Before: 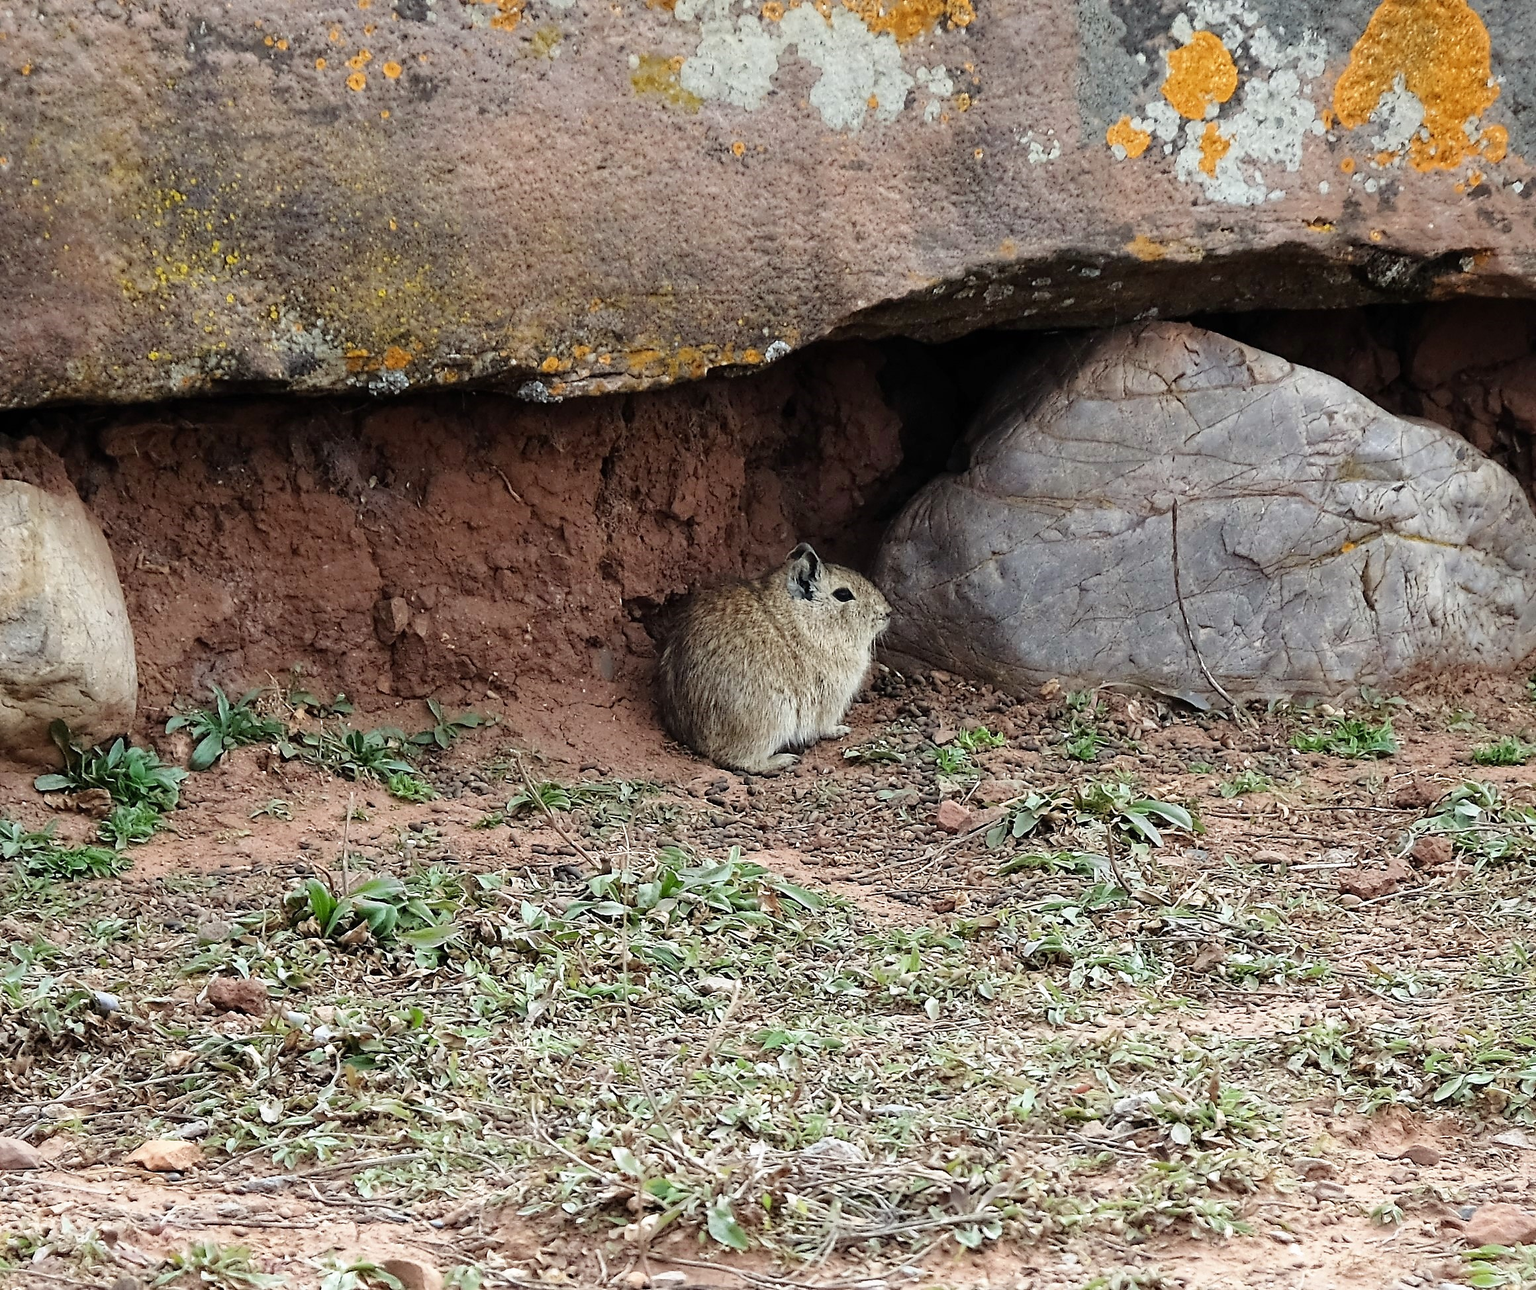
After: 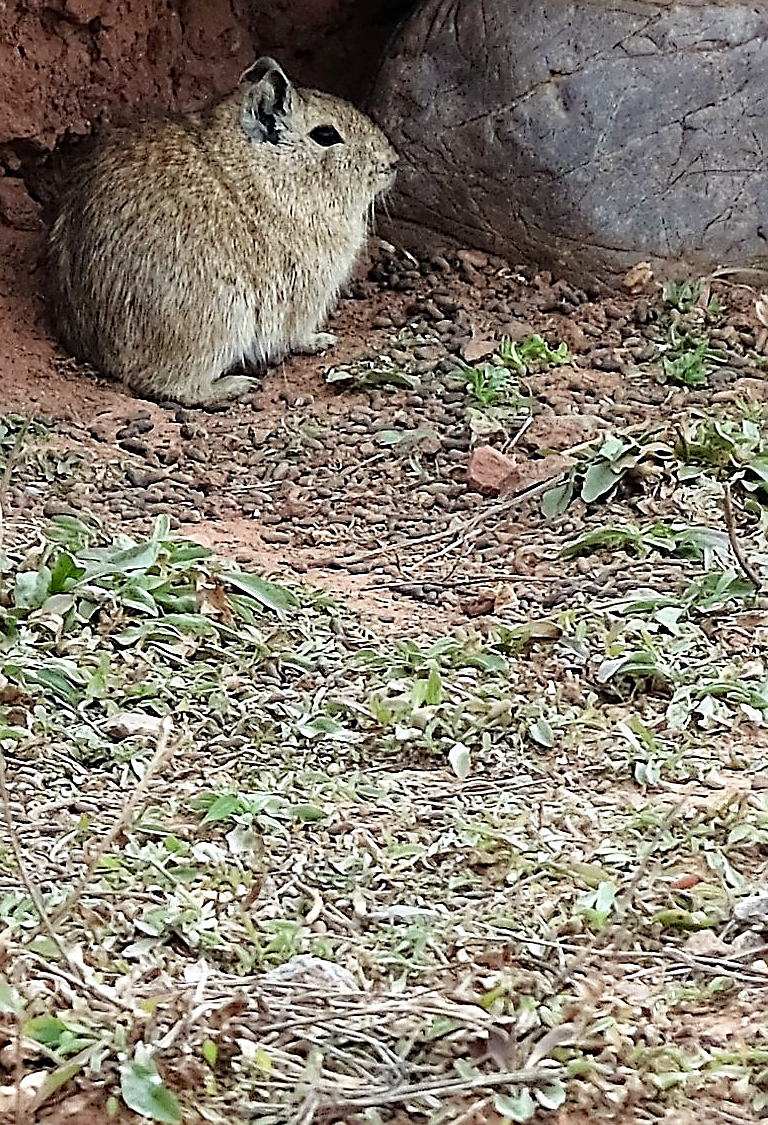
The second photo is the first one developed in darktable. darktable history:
sharpen: on, module defaults
crop: left 40.878%, top 39.176%, right 25.993%, bottom 3.081%
haze removal: strength 0.29, distance 0.25, compatibility mode true, adaptive false
